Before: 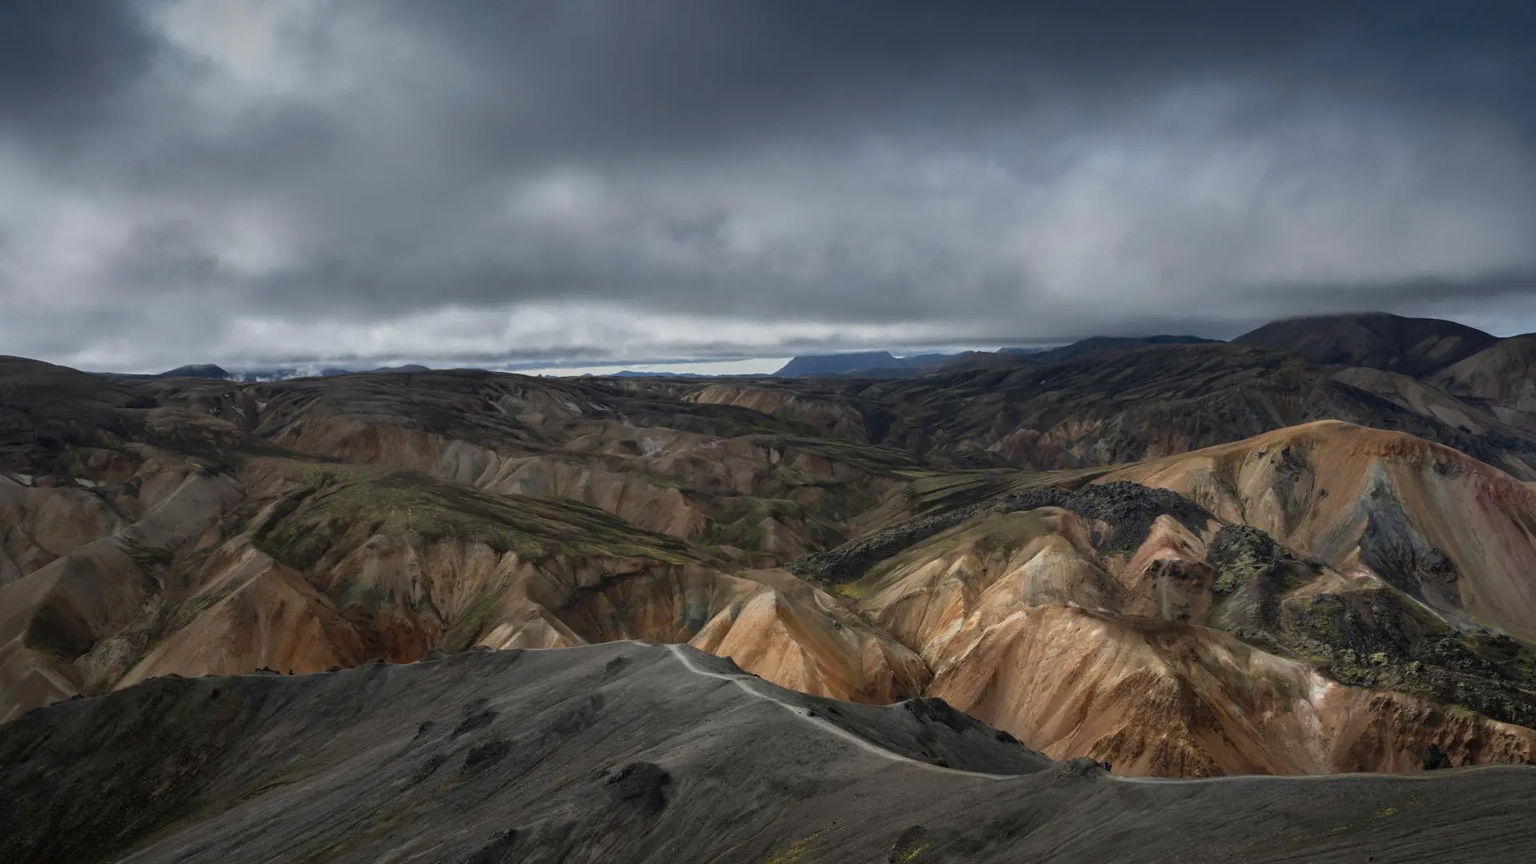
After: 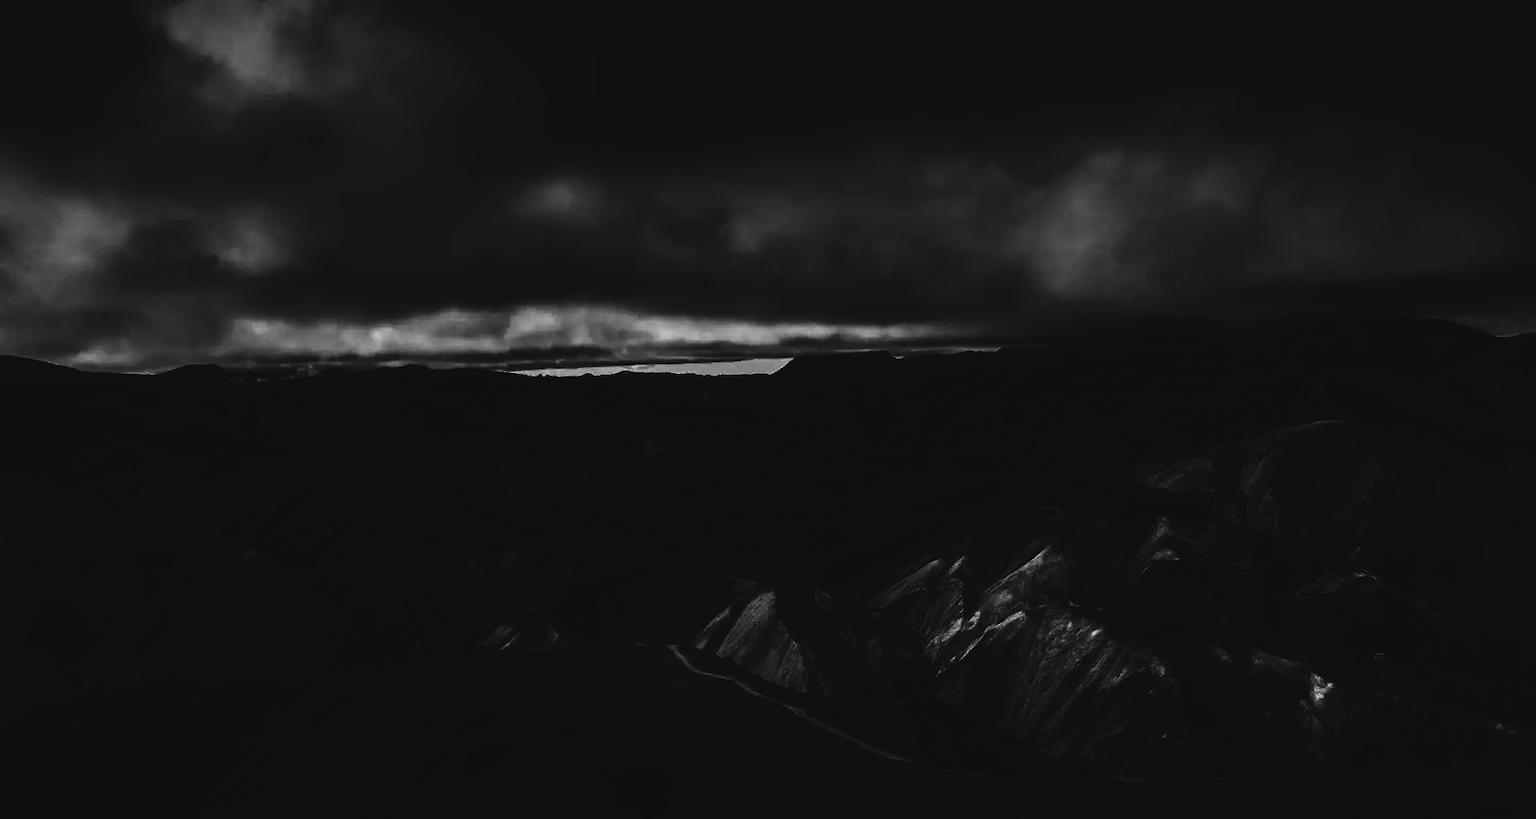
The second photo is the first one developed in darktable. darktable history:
tone equalizer: on, module defaults
base curve: curves: ch0 [(0, 0.036) (0.083, 0.04) (0.804, 1)], preserve colors none
contrast brightness saturation: contrast 0.017, brightness -0.991, saturation -0.999
tone curve: curves: ch0 [(0, 0.036) (0.119, 0.115) (0.466, 0.498) (0.715, 0.767) (0.817, 0.865) (1, 0.998)]; ch1 [(0, 0) (0.377, 0.424) (0.442, 0.491) (0.487, 0.502) (0.514, 0.512) (0.536, 0.577) (0.66, 0.724) (1, 1)]; ch2 [(0, 0) (0.38, 0.405) (0.463, 0.443) (0.492, 0.486) (0.526, 0.541) (0.578, 0.598) (1, 1)], color space Lab, independent channels, preserve colors none
crop and rotate: top 0.002%, bottom 5.18%
